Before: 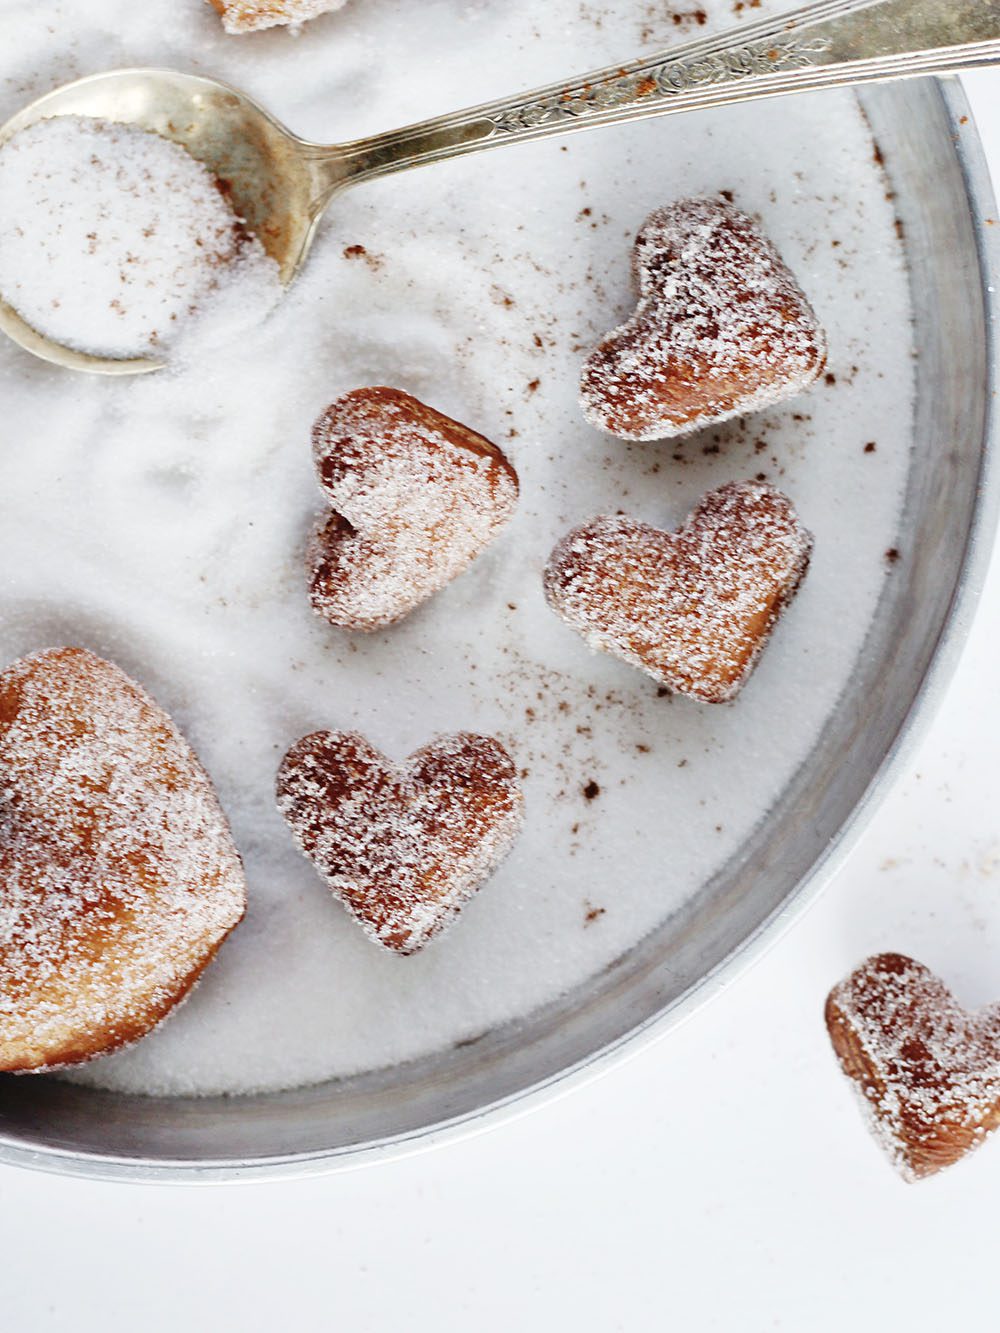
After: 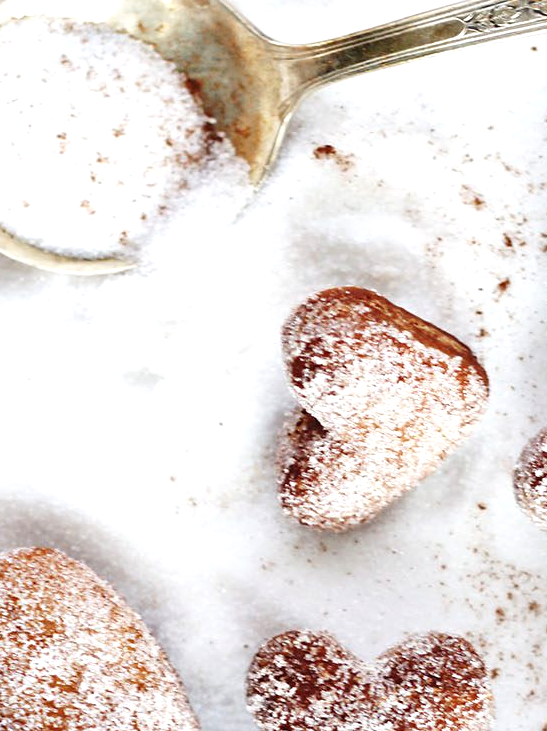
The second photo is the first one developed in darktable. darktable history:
exposure: black level correction 0.001, exposure 0.5 EV, compensate exposure bias true, compensate highlight preservation false
crop and rotate: left 3.047%, top 7.509%, right 42.236%, bottom 37.598%
